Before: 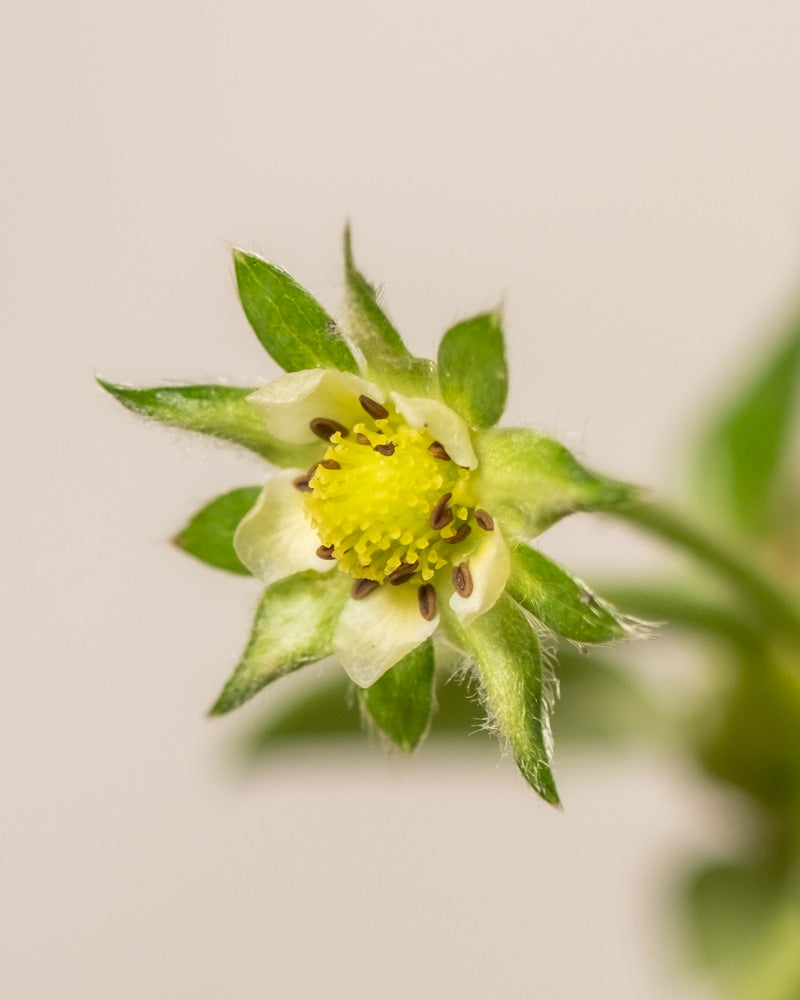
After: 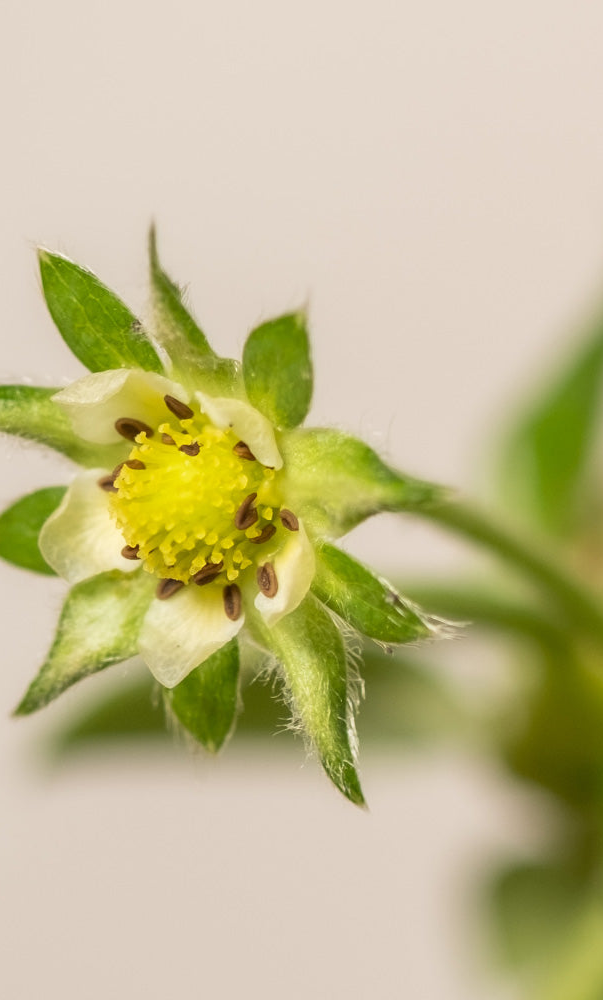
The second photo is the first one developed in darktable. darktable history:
crop and rotate: left 24.6%
